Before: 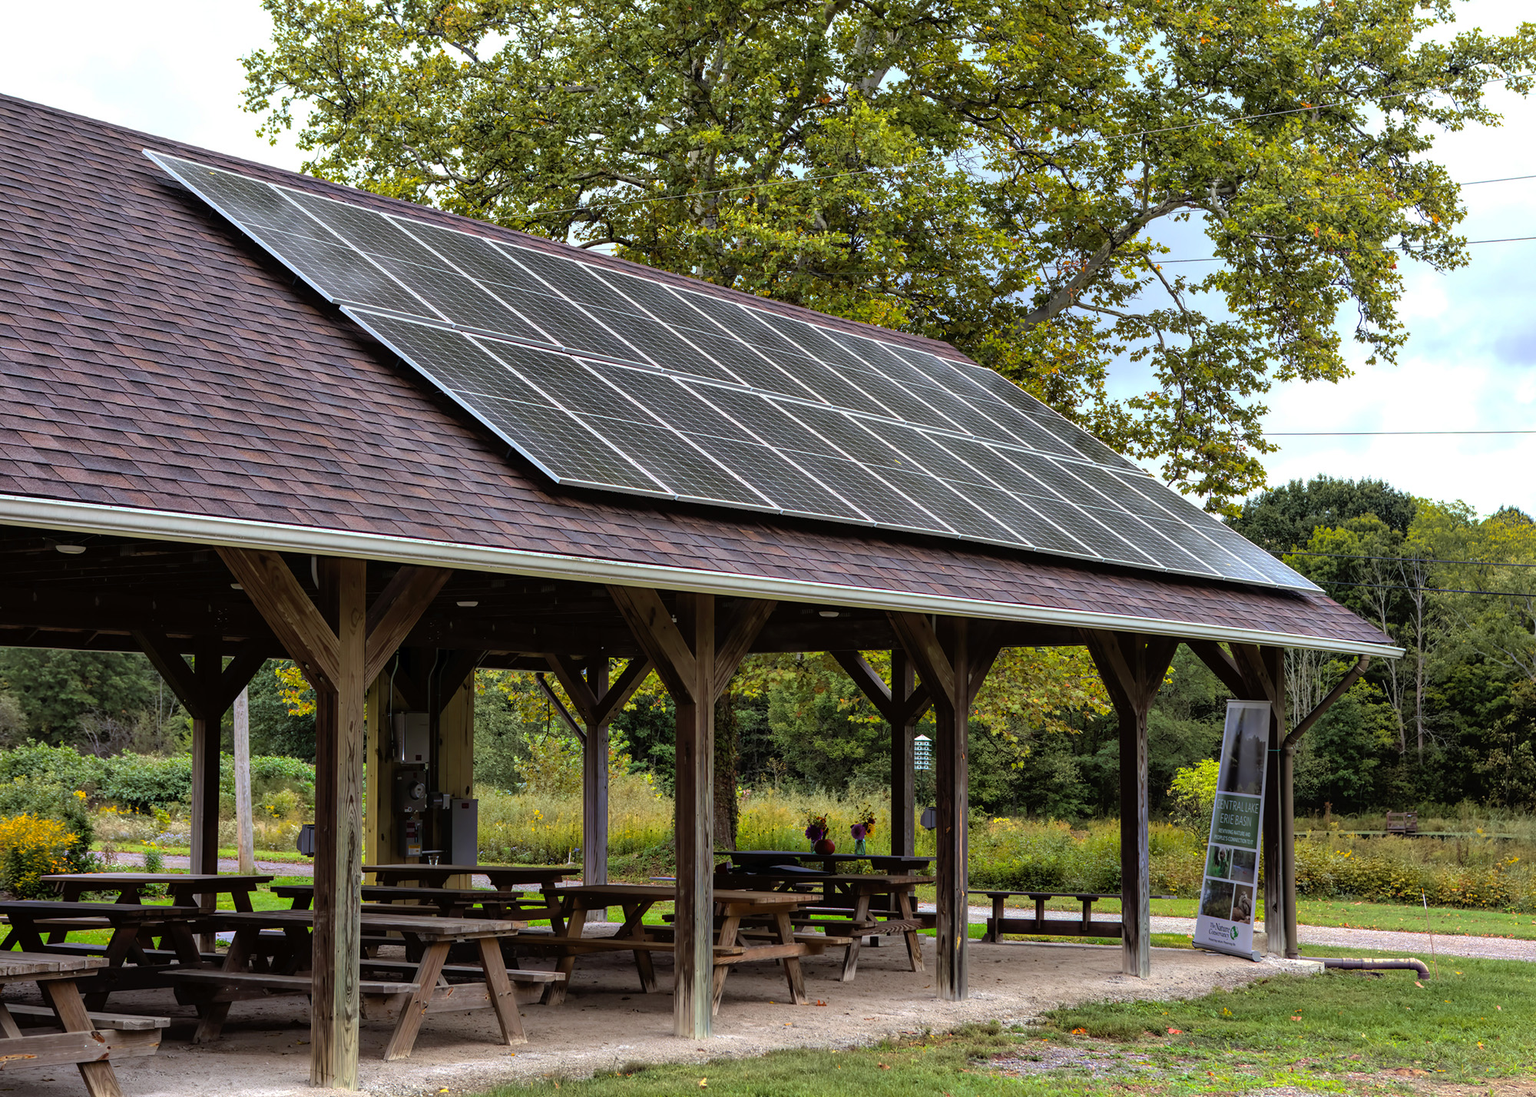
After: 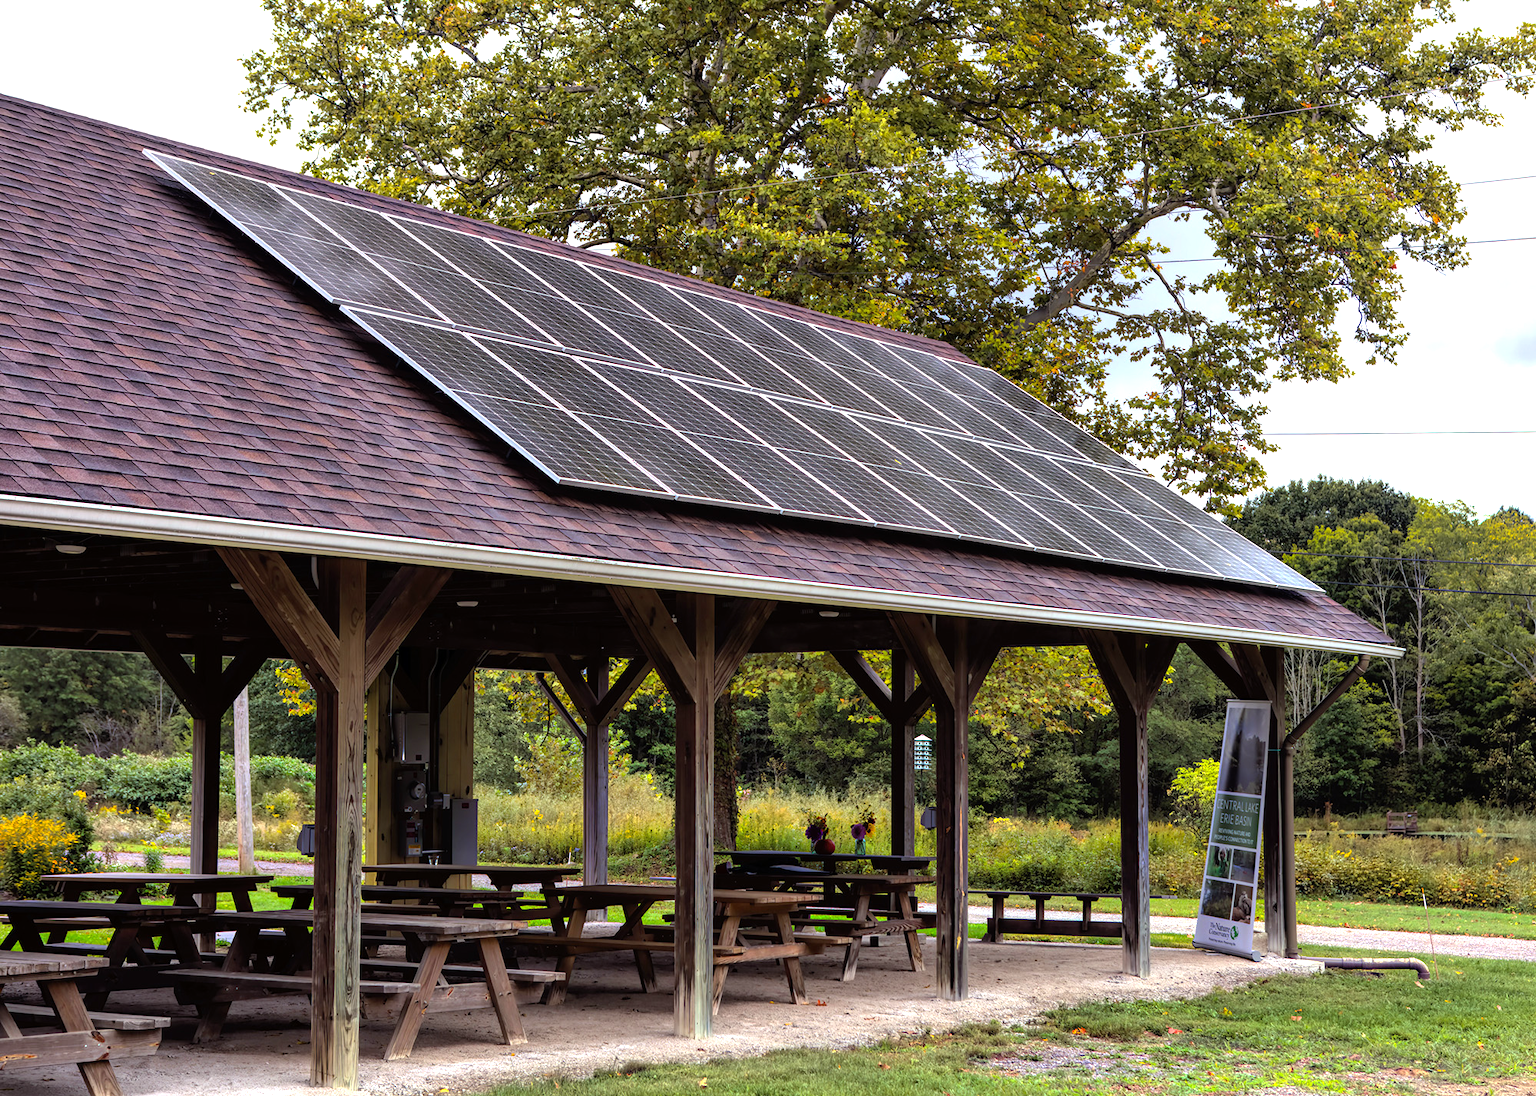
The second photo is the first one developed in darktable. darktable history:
graduated density: density 0.38 EV, hardness 21%, rotation -6.11°, saturation 32%
exposure: exposure 0.507 EV, compensate highlight preservation false
color balance: gamma [0.9, 0.988, 0.975, 1.025], gain [1.05, 1, 1, 1]
